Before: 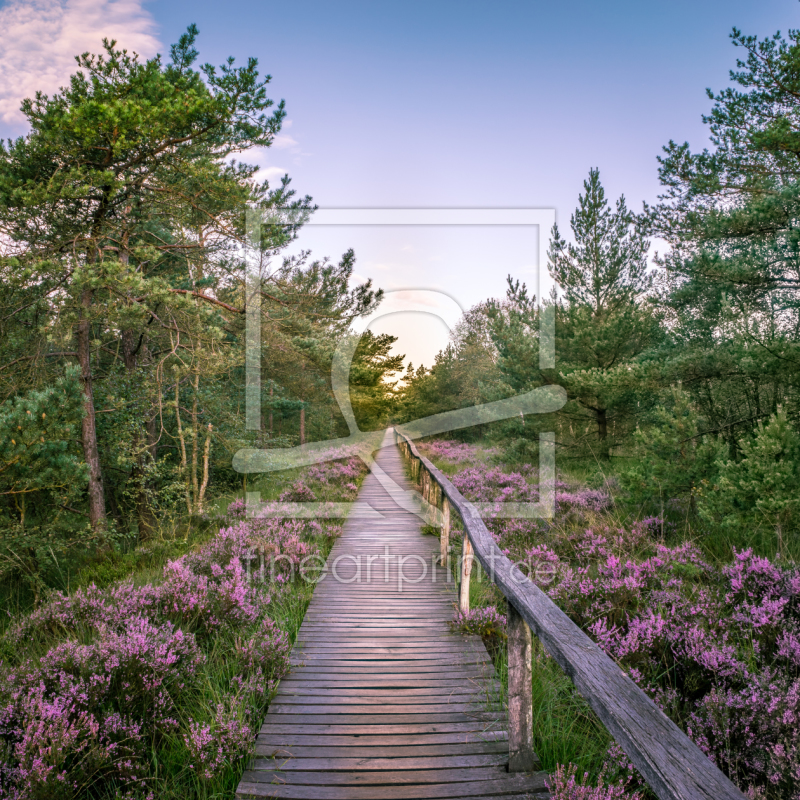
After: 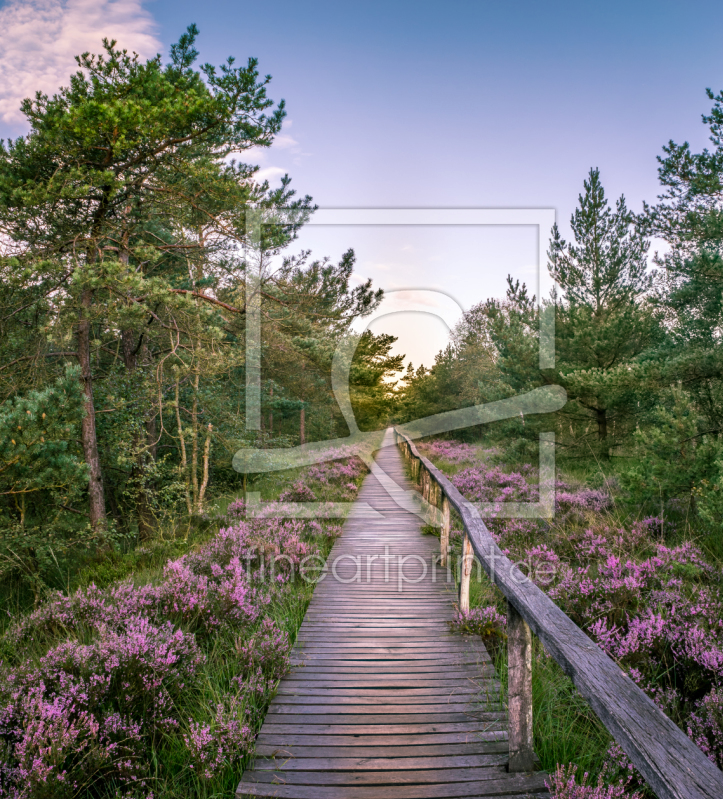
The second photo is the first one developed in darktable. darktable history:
crop: right 9.507%, bottom 0.022%
shadows and highlights: shadows 33.09, highlights -47.43, compress 49.74%, soften with gaussian
contrast brightness saturation: contrast 0.026, brightness -0.033
